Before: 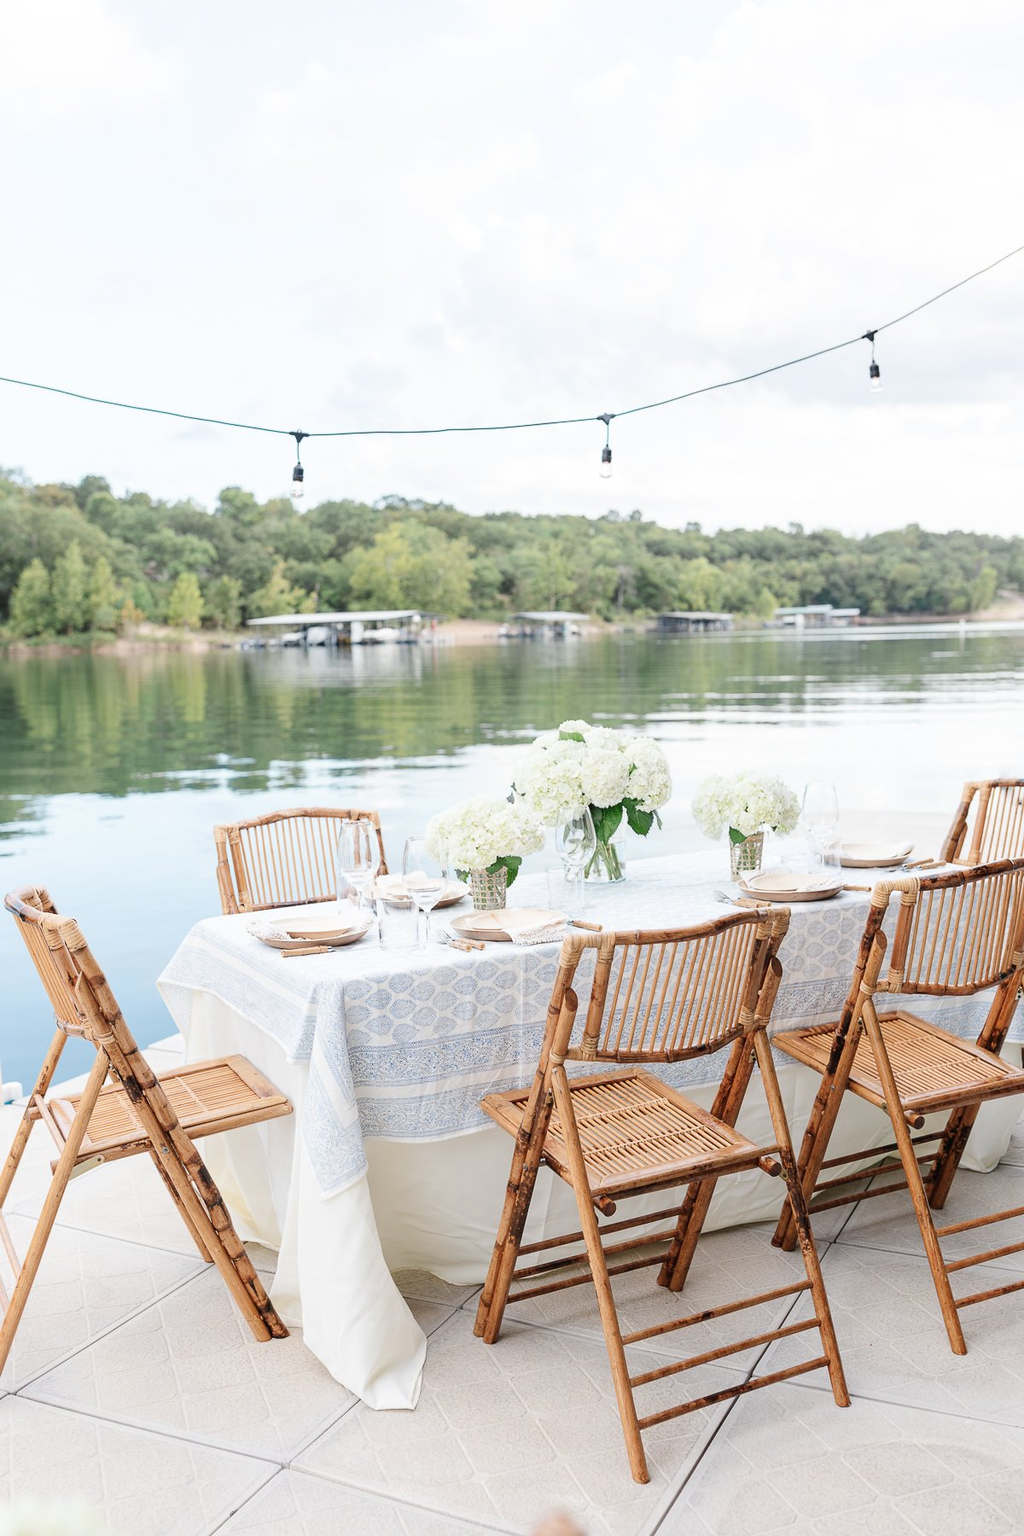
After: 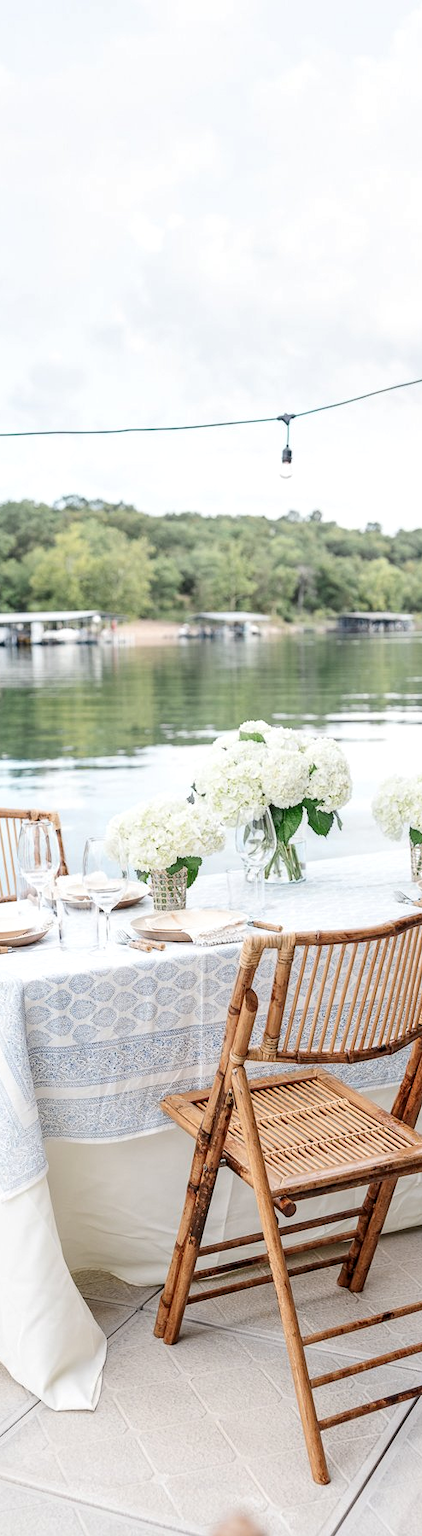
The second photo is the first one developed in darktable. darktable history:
local contrast: detail 130%
crop: left 31.258%, right 27.259%
